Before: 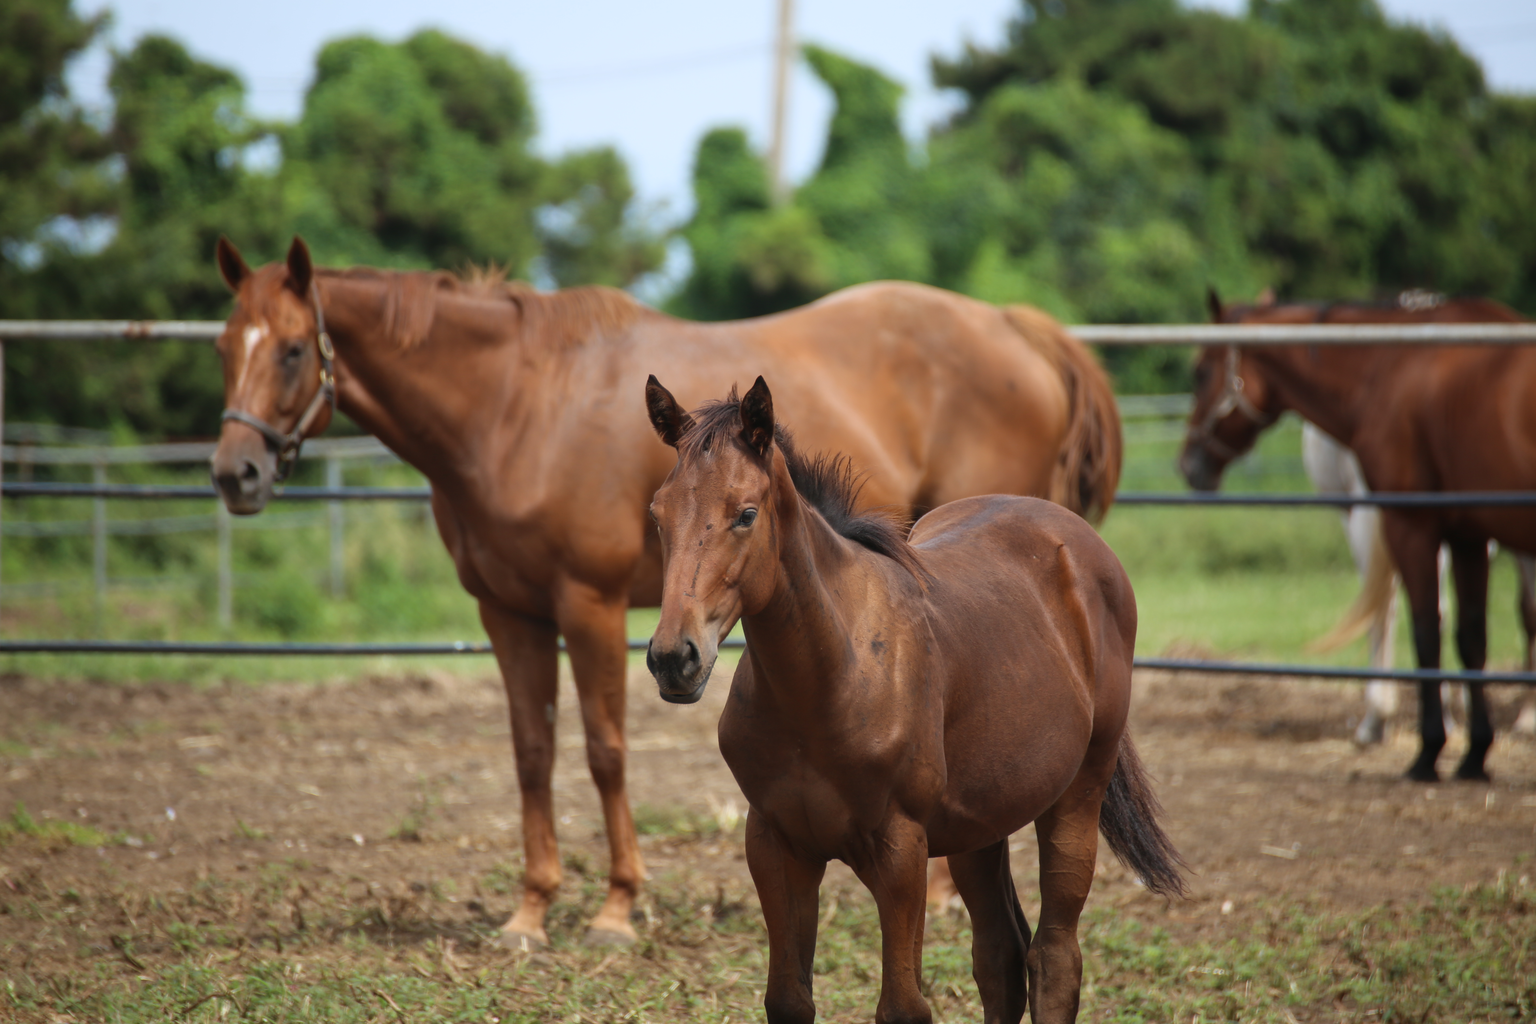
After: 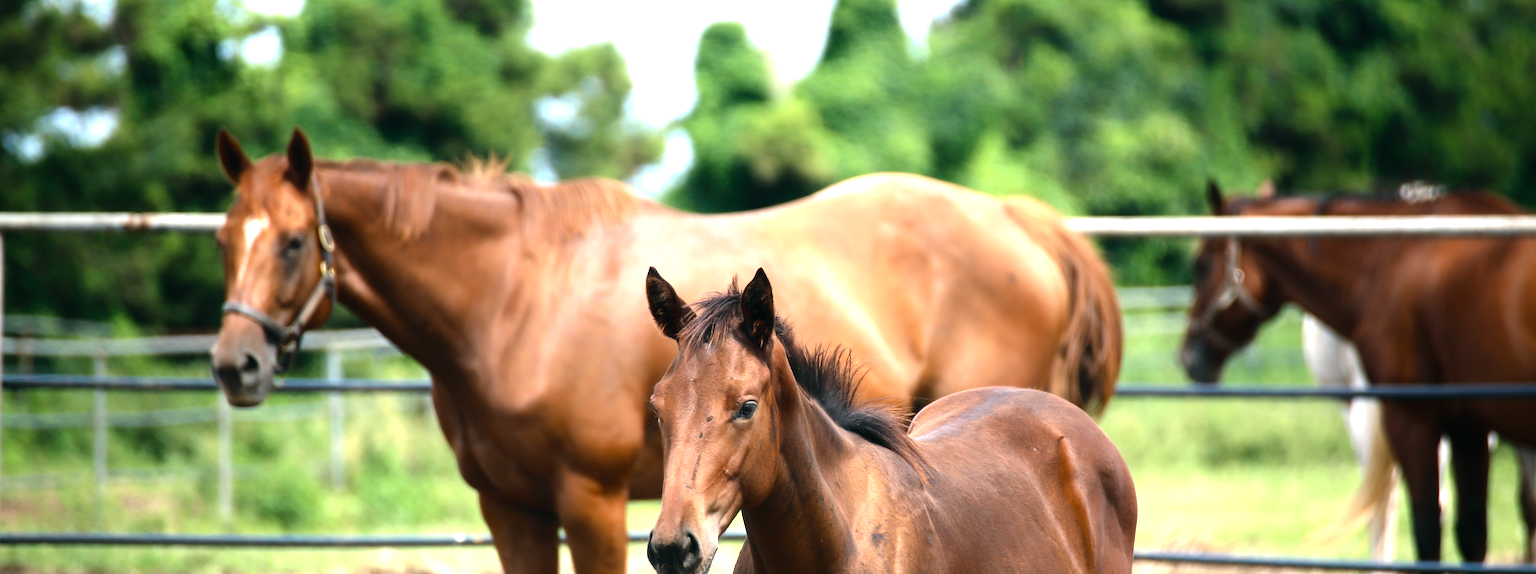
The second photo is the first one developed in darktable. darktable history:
crop and rotate: top 10.579%, bottom 33.298%
tone equalizer: -8 EV -1.12 EV, -7 EV -0.977 EV, -6 EV -0.871 EV, -5 EV -0.611 EV, -3 EV 0.586 EV, -2 EV 0.872 EV, -1 EV 0.989 EV, +0 EV 1.05 EV, smoothing diameter 2.16%, edges refinement/feathering 16.49, mask exposure compensation -1.57 EV, filter diffusion 5
exposure: black level correction 0, exposure 0.695 EV, compensate exposure bias true, compensate highlight preservation false
color balance rgb: power › luminance -7.948%, power › chroma 1.103%, power › hue 217.02°, perceptual saturation grading › global saturation 20%, perceptual saturation grading › highlights -25.181%, perceptual saturation grading › shadows 26.163%, global vibrance 20%
